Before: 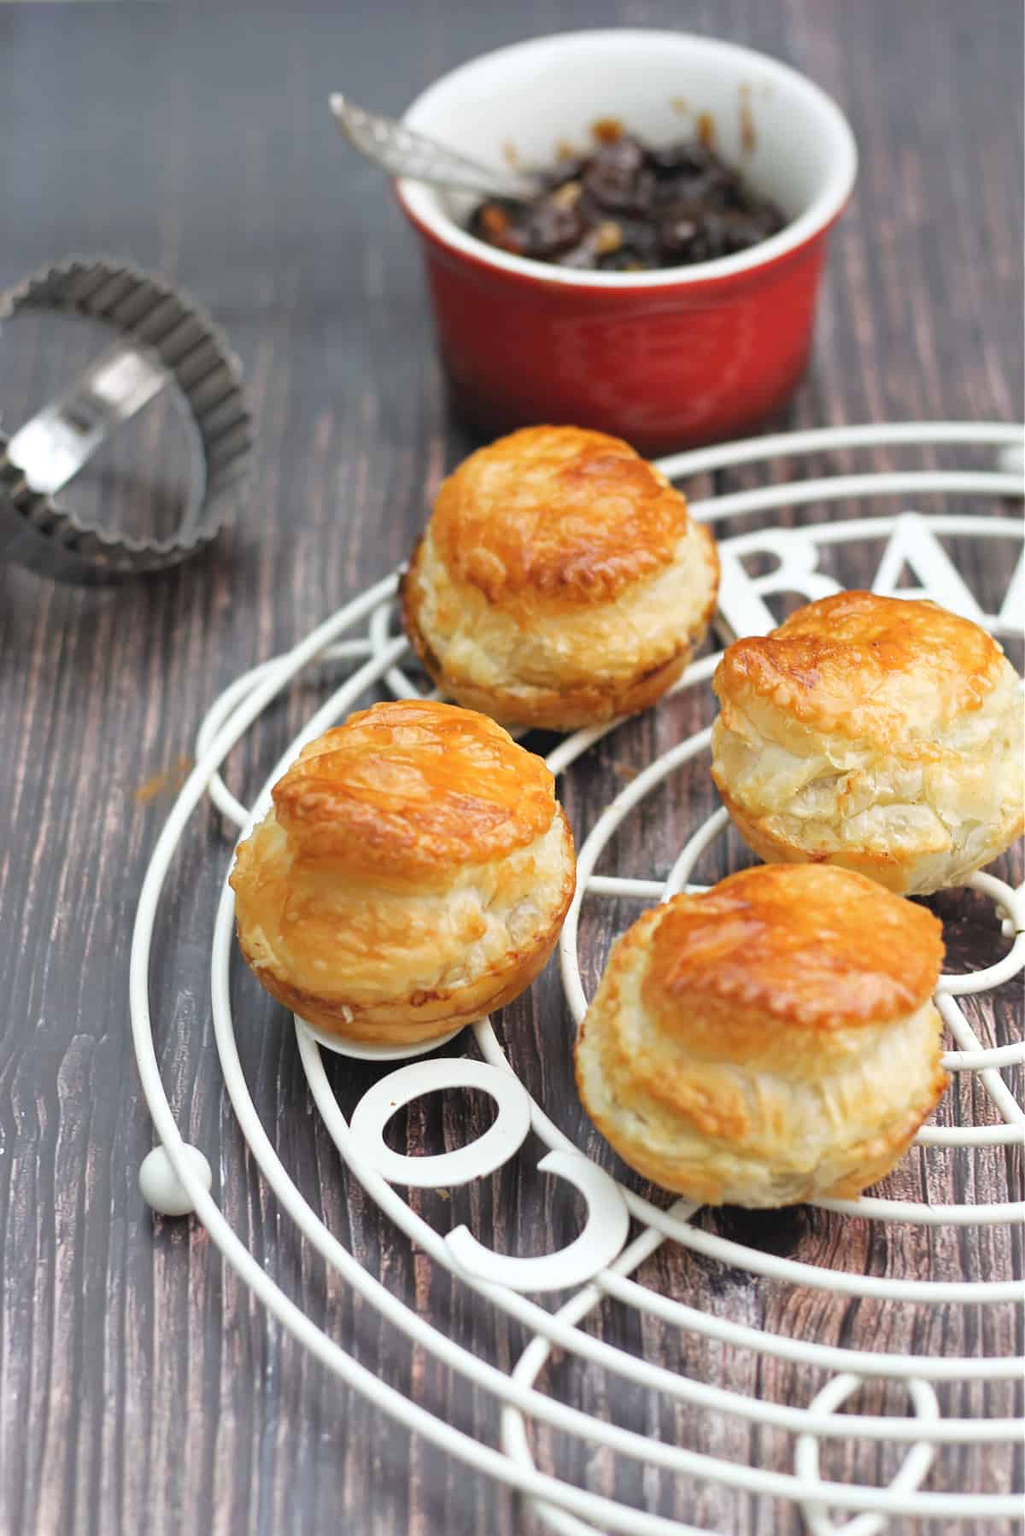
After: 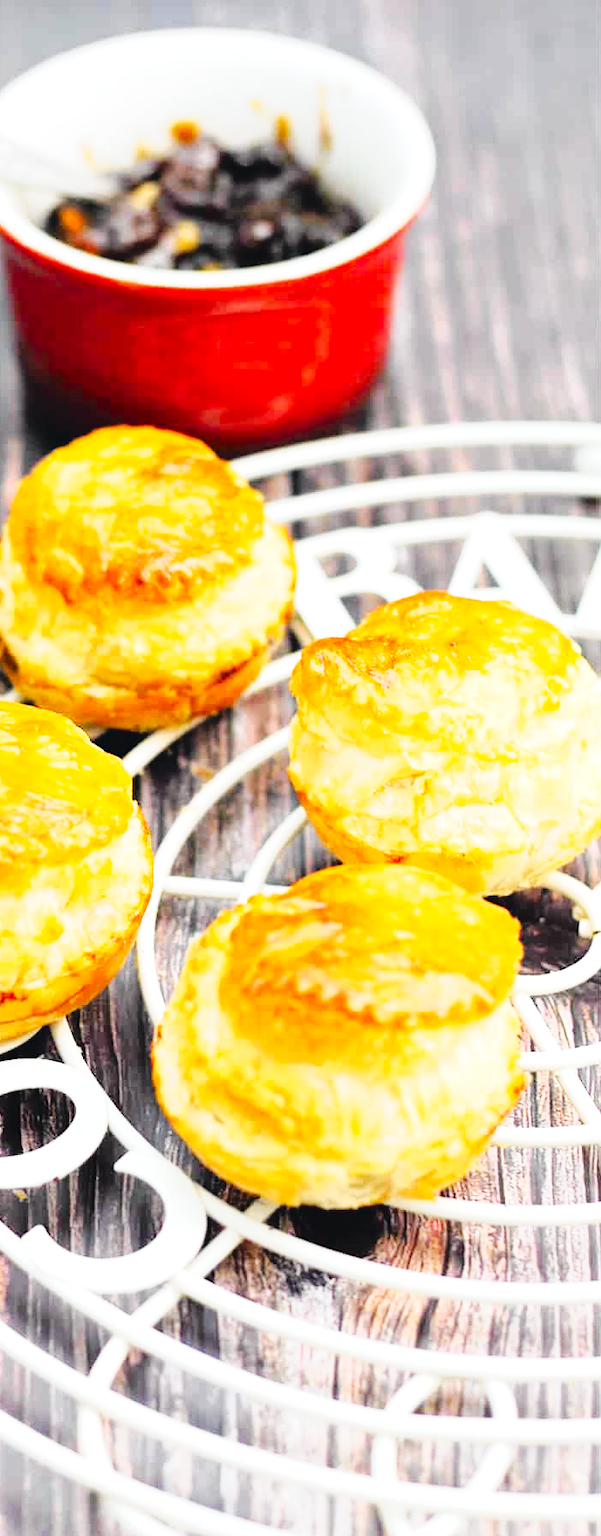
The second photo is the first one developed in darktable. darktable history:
color balance rgb: global offset › chroma 0.052%, global offset › hue 253.15°, perceptual saturation grading › global saturation 25.32%, perceptual brilliance grading › global brilliance 17.215%, global vibrance -24.618%
tone curve: curves: ch0 [(0, 0.013) (0.129, 0.1) (0.327, 0.382) (0.489, 0.573) (0.66, 0.748) (0.858, 0.926) (1, 0.977)]; ch1 [(0, 0) (0.353, 0.344) (0.45, 0.46) (0.498, 0.498) (0.521, 0.512) (0.563, 0.559) (0.592, 0.578) (0.647, 0.657) (1, 1)]; ch2 [(0, 0) (0.333, 0.346) (0.375, 0.375) (0.424, 0.43) (0.476, 0.492) (0.502, 0.502) (0.524, 0.531) (0.579, 0.61) (0.612, 0.644) (0.66, 0.715) (1, 1)], color space Lab, independent channels, preserve colors none
base curve: curves: ch0 [(0, 0) (0.036, 0.025) (0.121, 0.166) (0.206, 0.329) (0.605, 0.79) (1, 1)], preserve colors none
crop: left 41.299%
